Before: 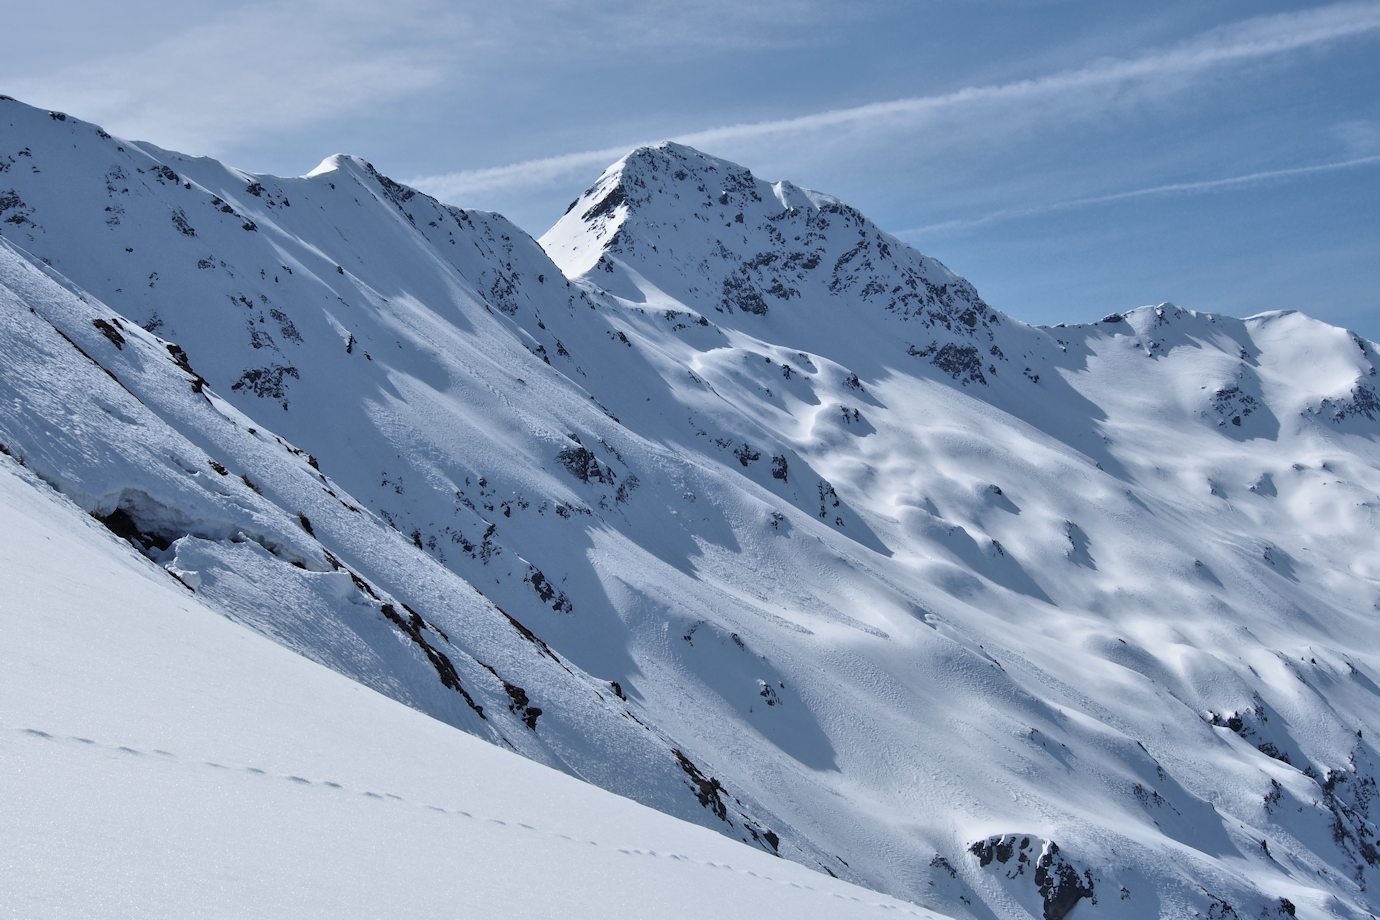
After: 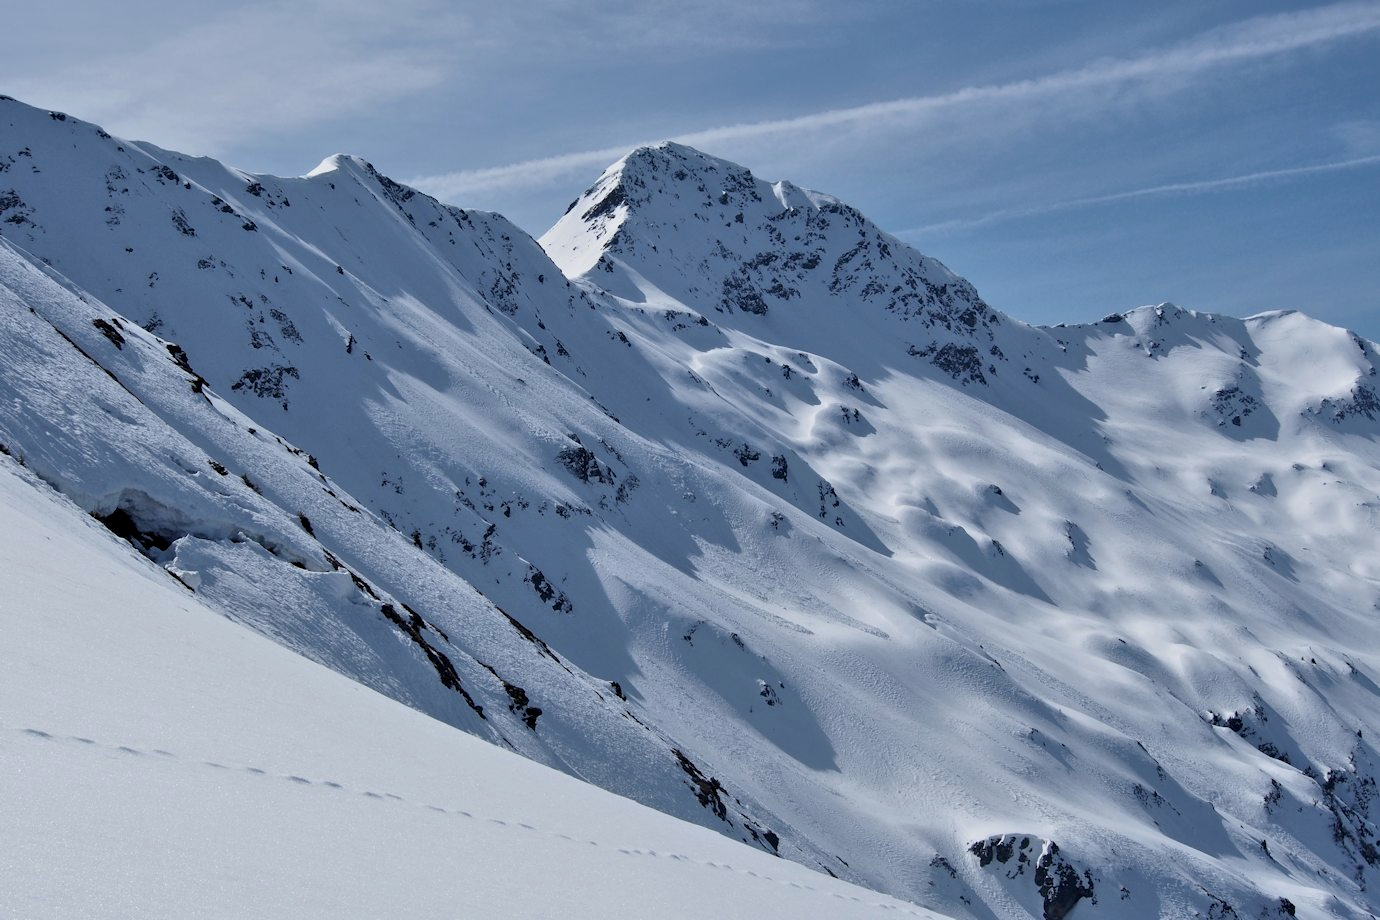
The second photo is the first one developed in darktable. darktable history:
exposure: black level correction 0.006, exposure -0.219 EV, compensate highlight preservation false
